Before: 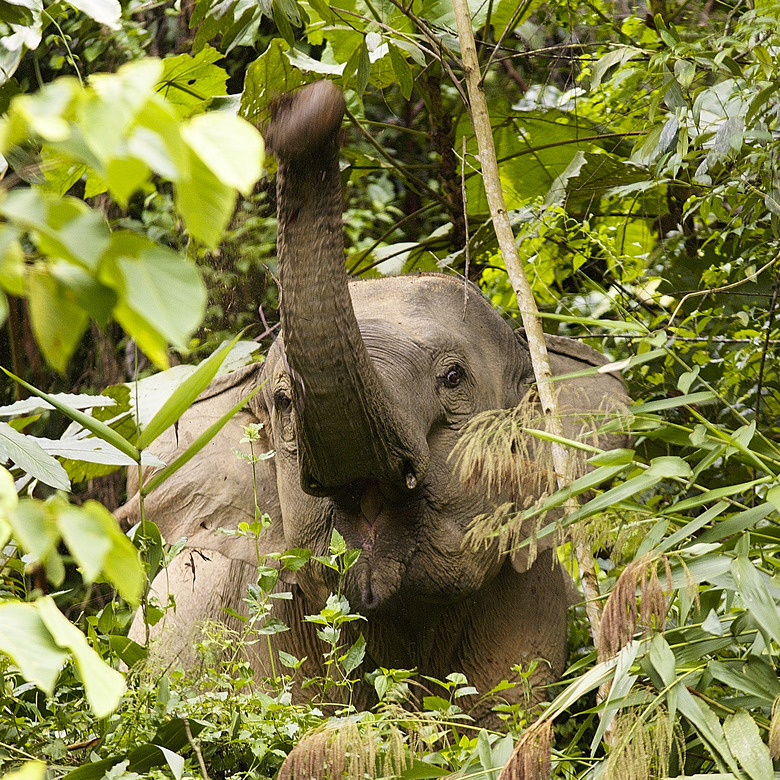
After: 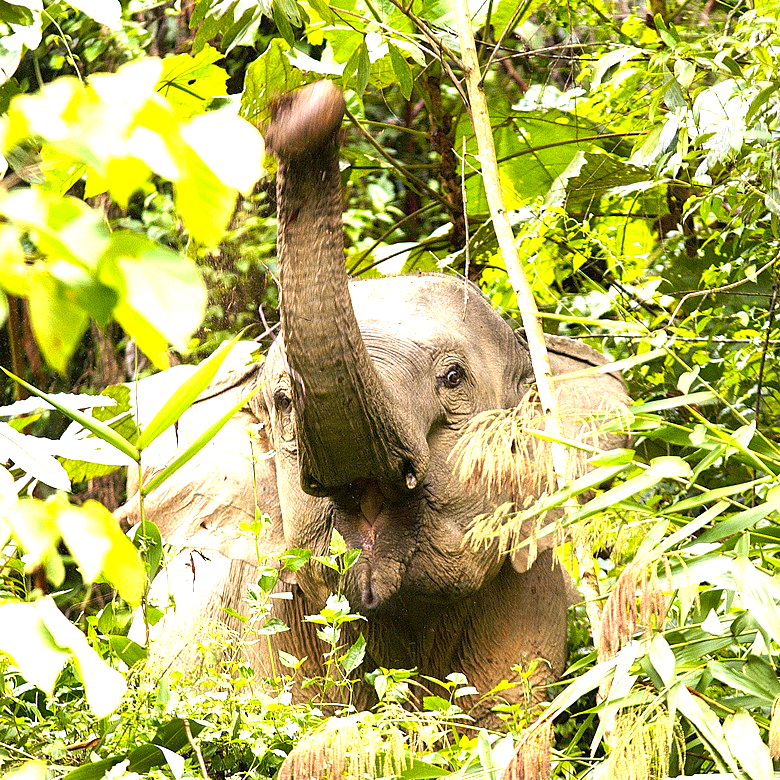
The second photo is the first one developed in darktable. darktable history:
exposure: black level correction 0, exposure 1.439 EV, compensate highlight preservation false
